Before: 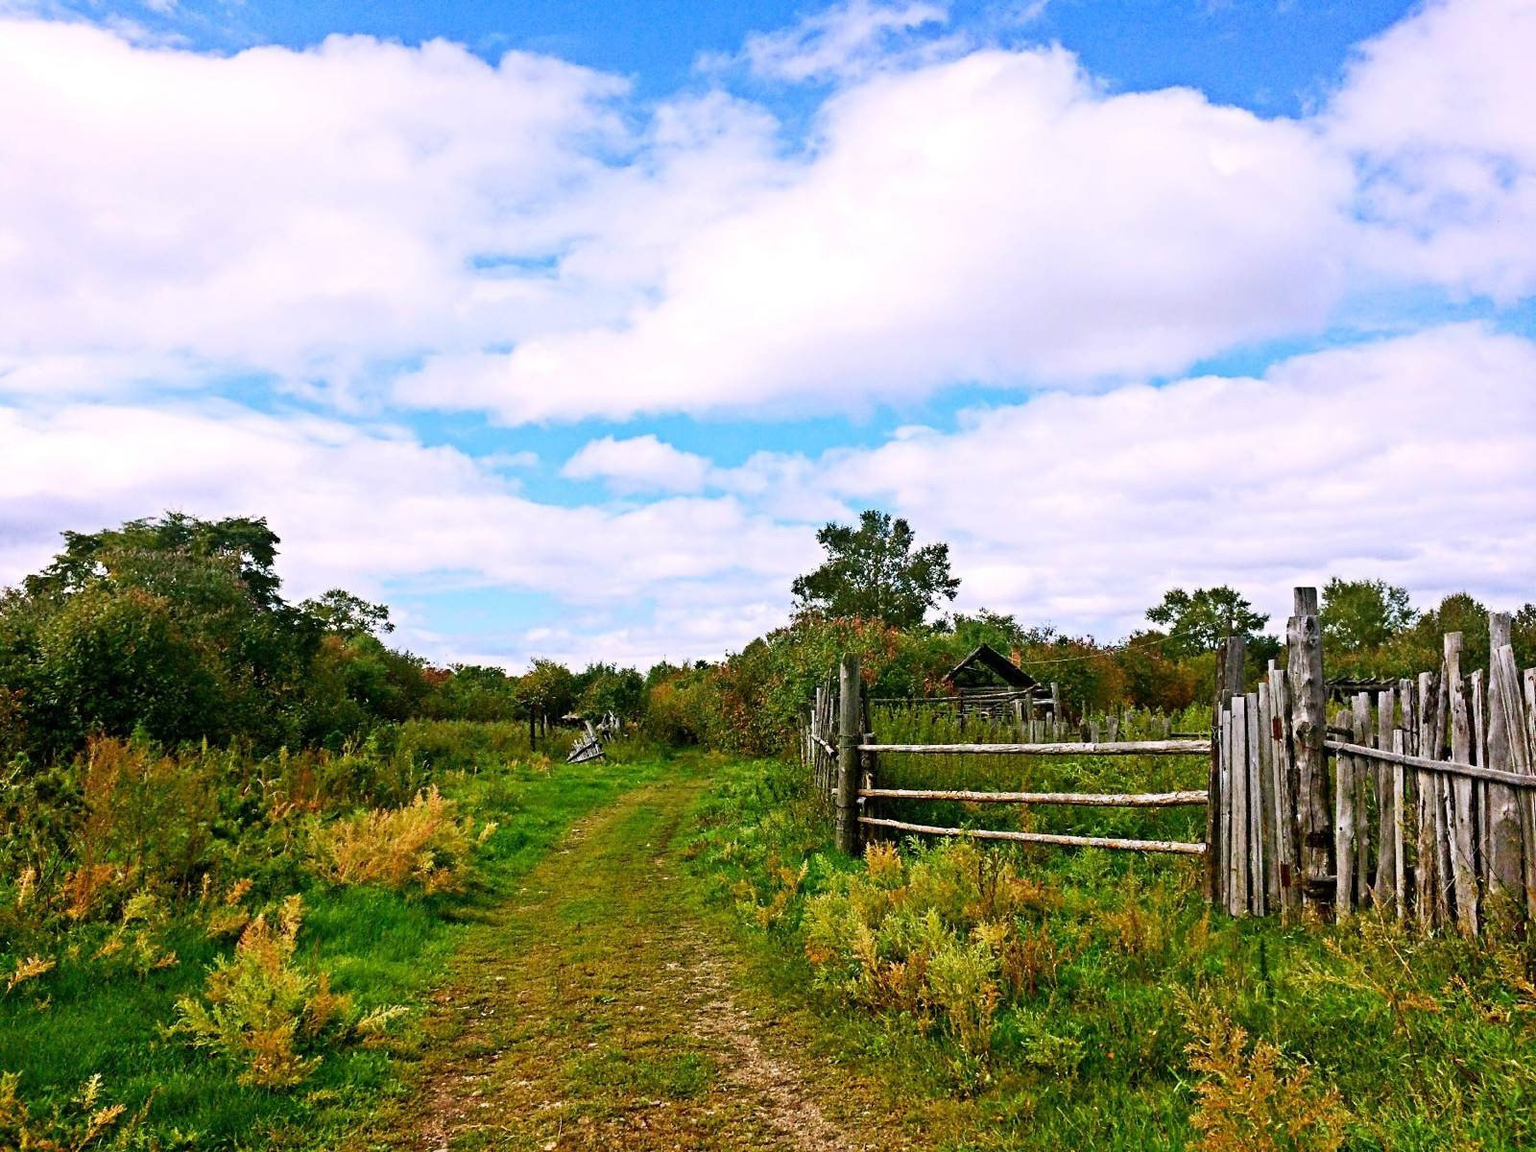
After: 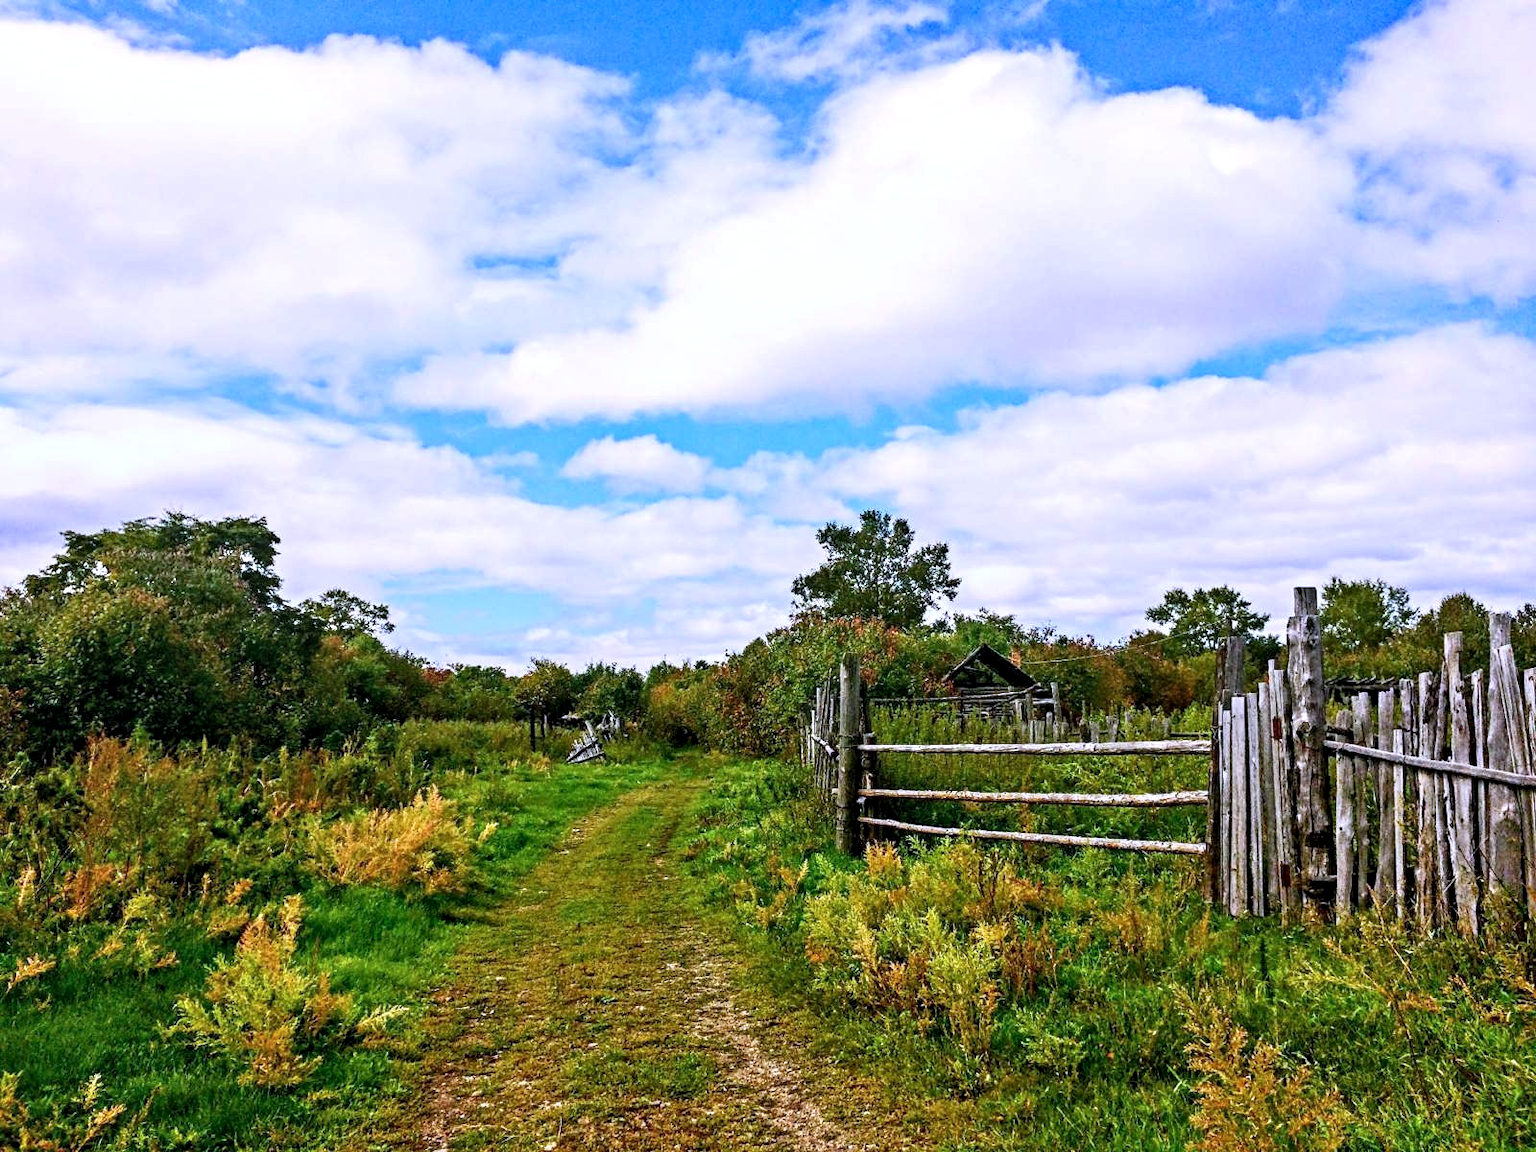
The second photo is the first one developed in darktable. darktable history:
white balance: red 0.967, blue 1.119, emerald 0.756
contrast equalizer: octaves 7, y [[0.6 ×6], [0.55 ×6], [0 ×6], [0 ×6], [0 ×6]], mix 0.3
local contrast: on, module defaults
